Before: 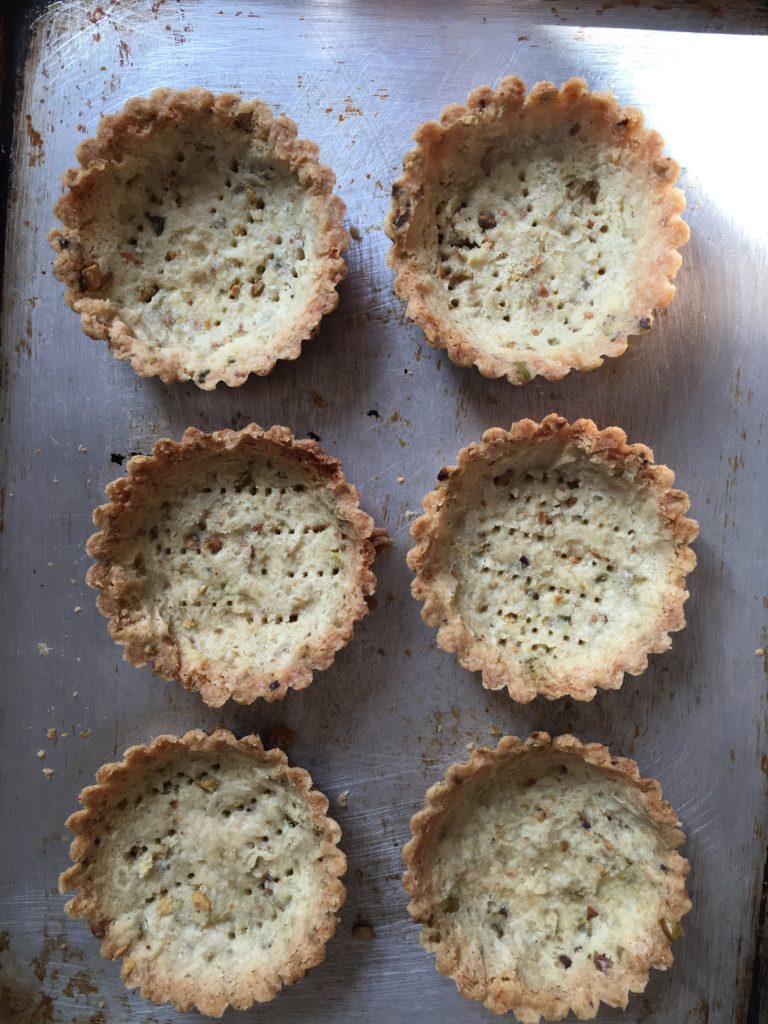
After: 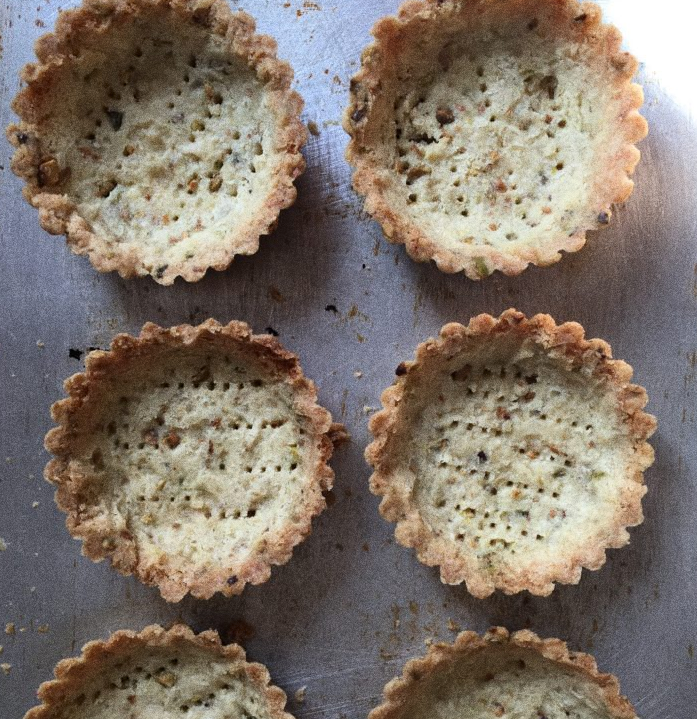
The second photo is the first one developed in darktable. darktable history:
crop: left 5.596%, top 10.314%, right 3.534%, bottom 19.395%
grain: coarseness 0.09 ISO, strength 40%
contrast brightness saturation: contrast 0.05
